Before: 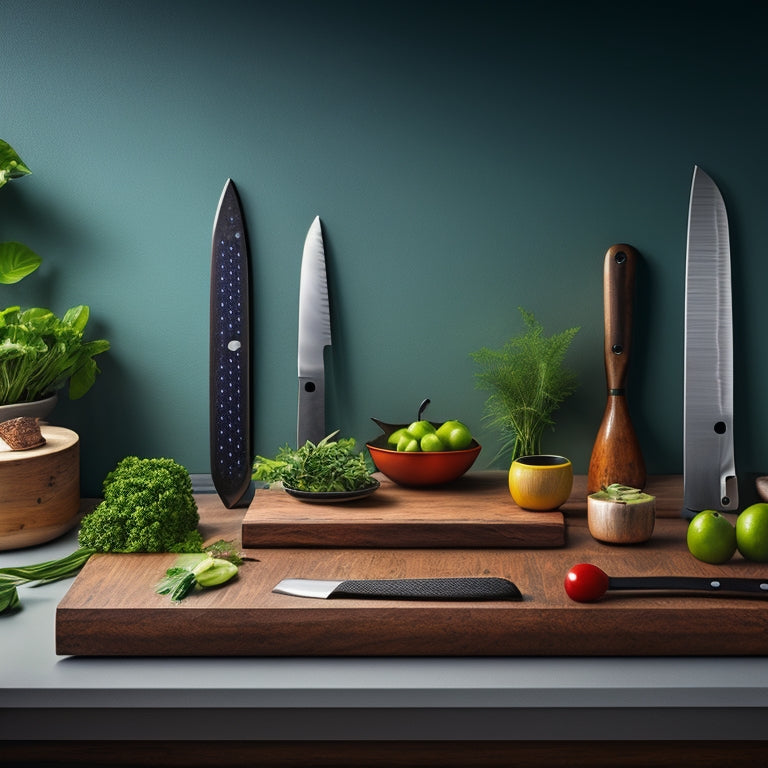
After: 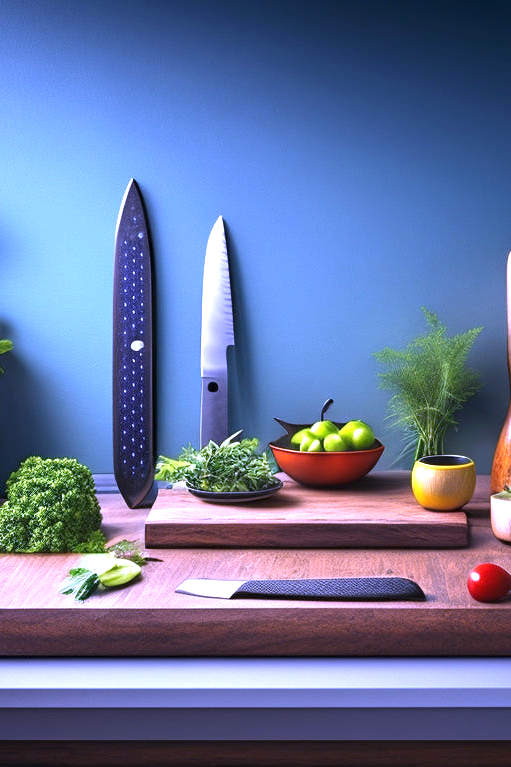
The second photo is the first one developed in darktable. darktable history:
white balance: red 0.98, blue 1.61
crop and rotate: left 12.648%, right 20.685%
exposure: exposure 1.089 EV, compensate highlight preservation false
tone equalizer: on, module defaults
